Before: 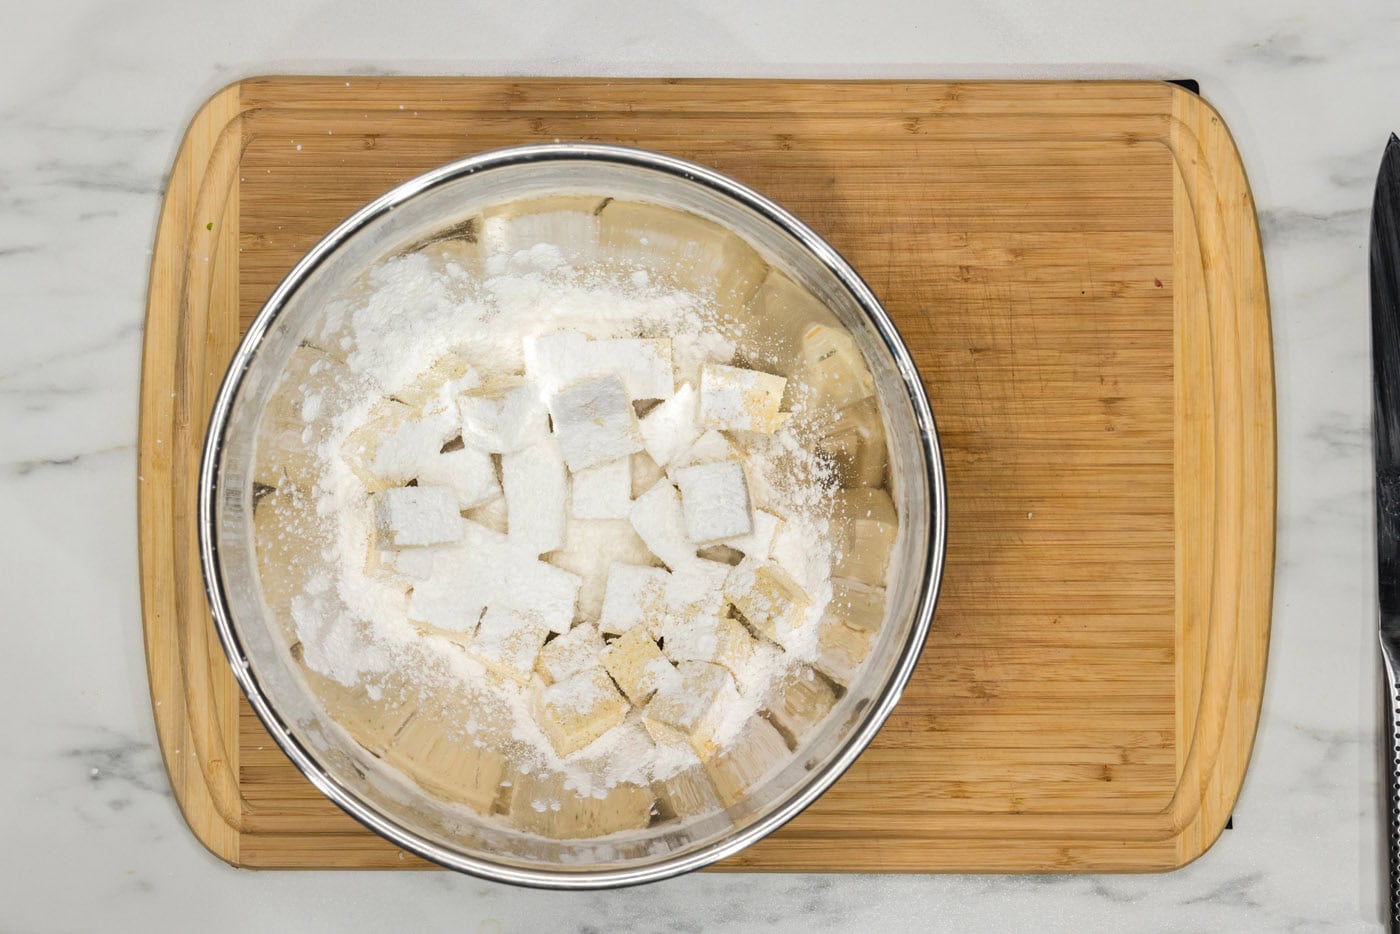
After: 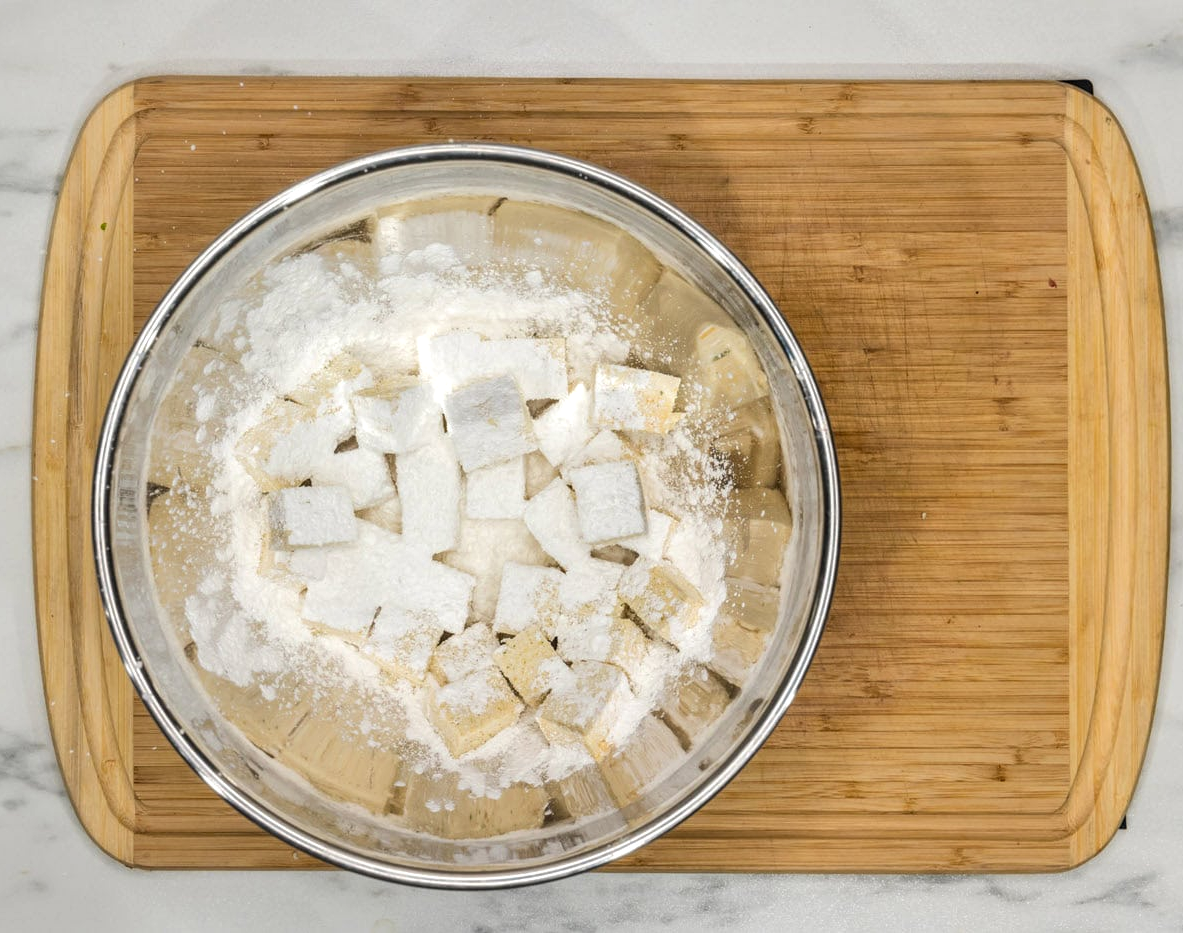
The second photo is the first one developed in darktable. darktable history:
local contrast: on, module defaults
crop: left 7.626%, right 7.815%
tone equalizer: edges refinement/feathering 500, mask exposure compensation -1.57 EV, preserve details no
